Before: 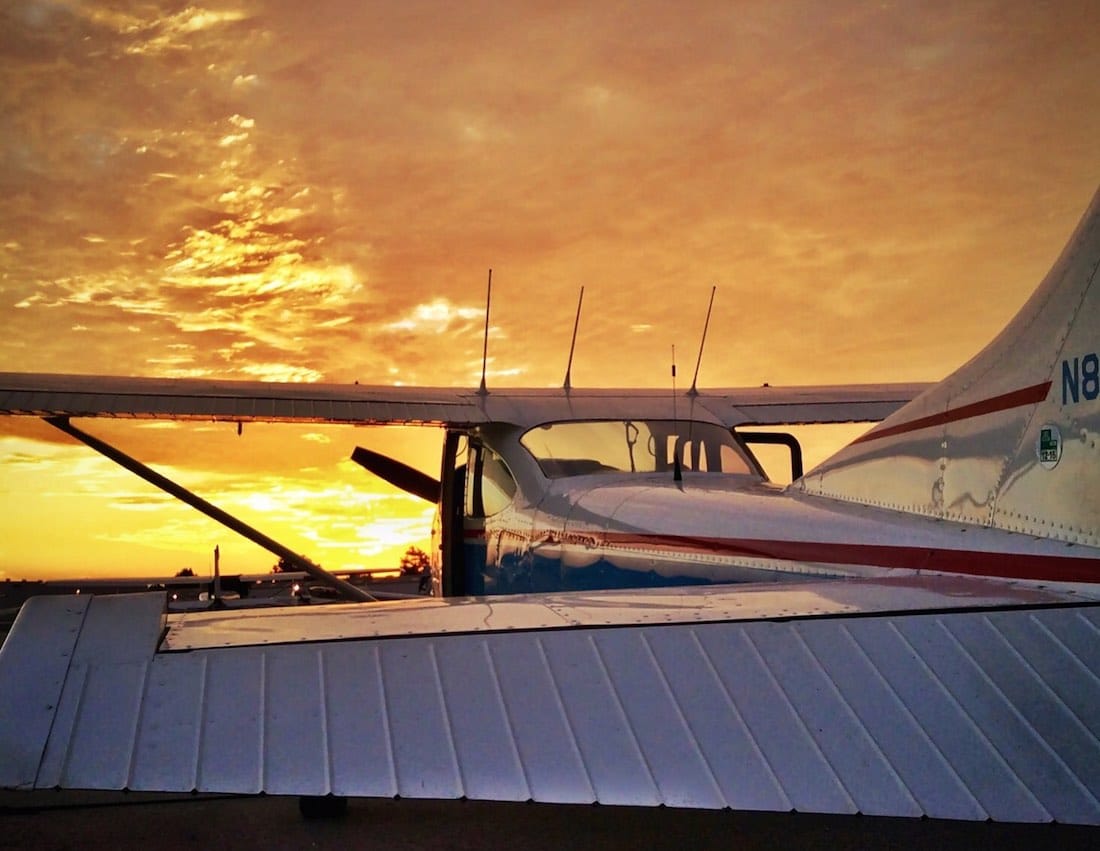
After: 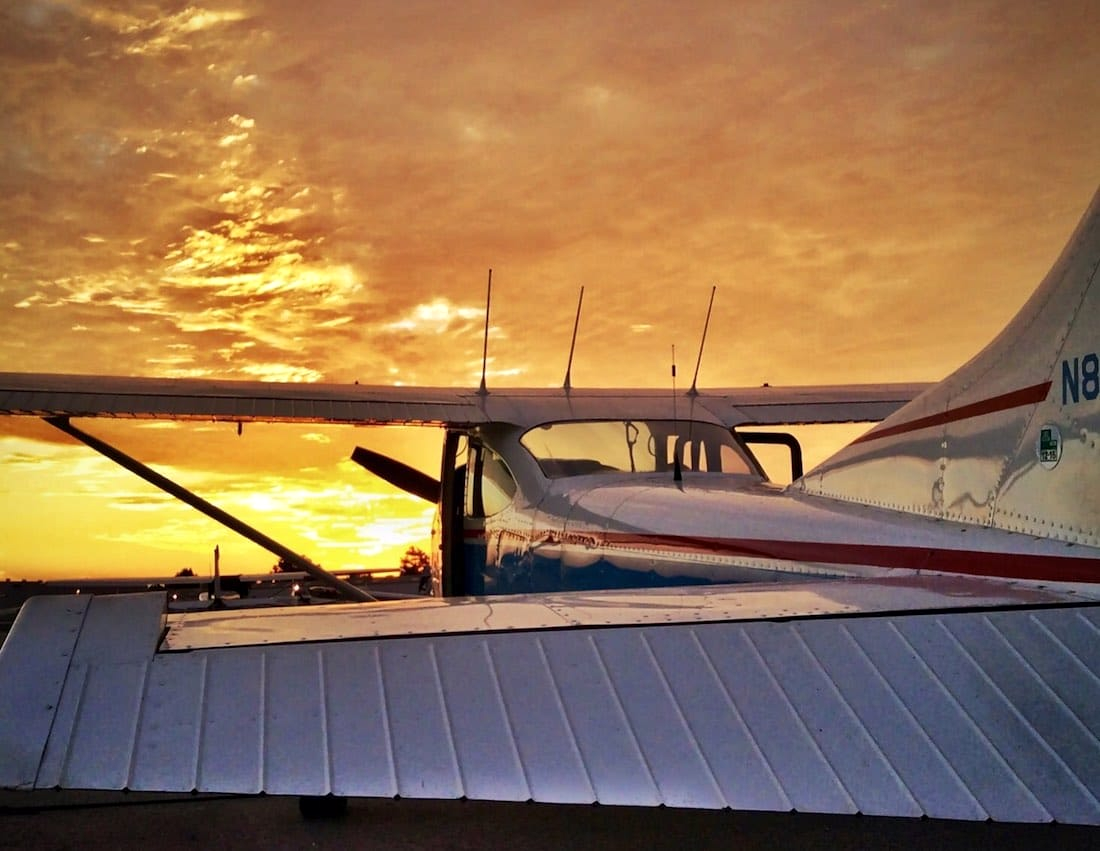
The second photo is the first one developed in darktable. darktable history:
local contrast: mode bilateral grid, contrast 20, coarseness 50, detail 120%, midtone range 0.2
shadows and highlights: shadows 37.27, highlights -28.18, soften with gaussian
